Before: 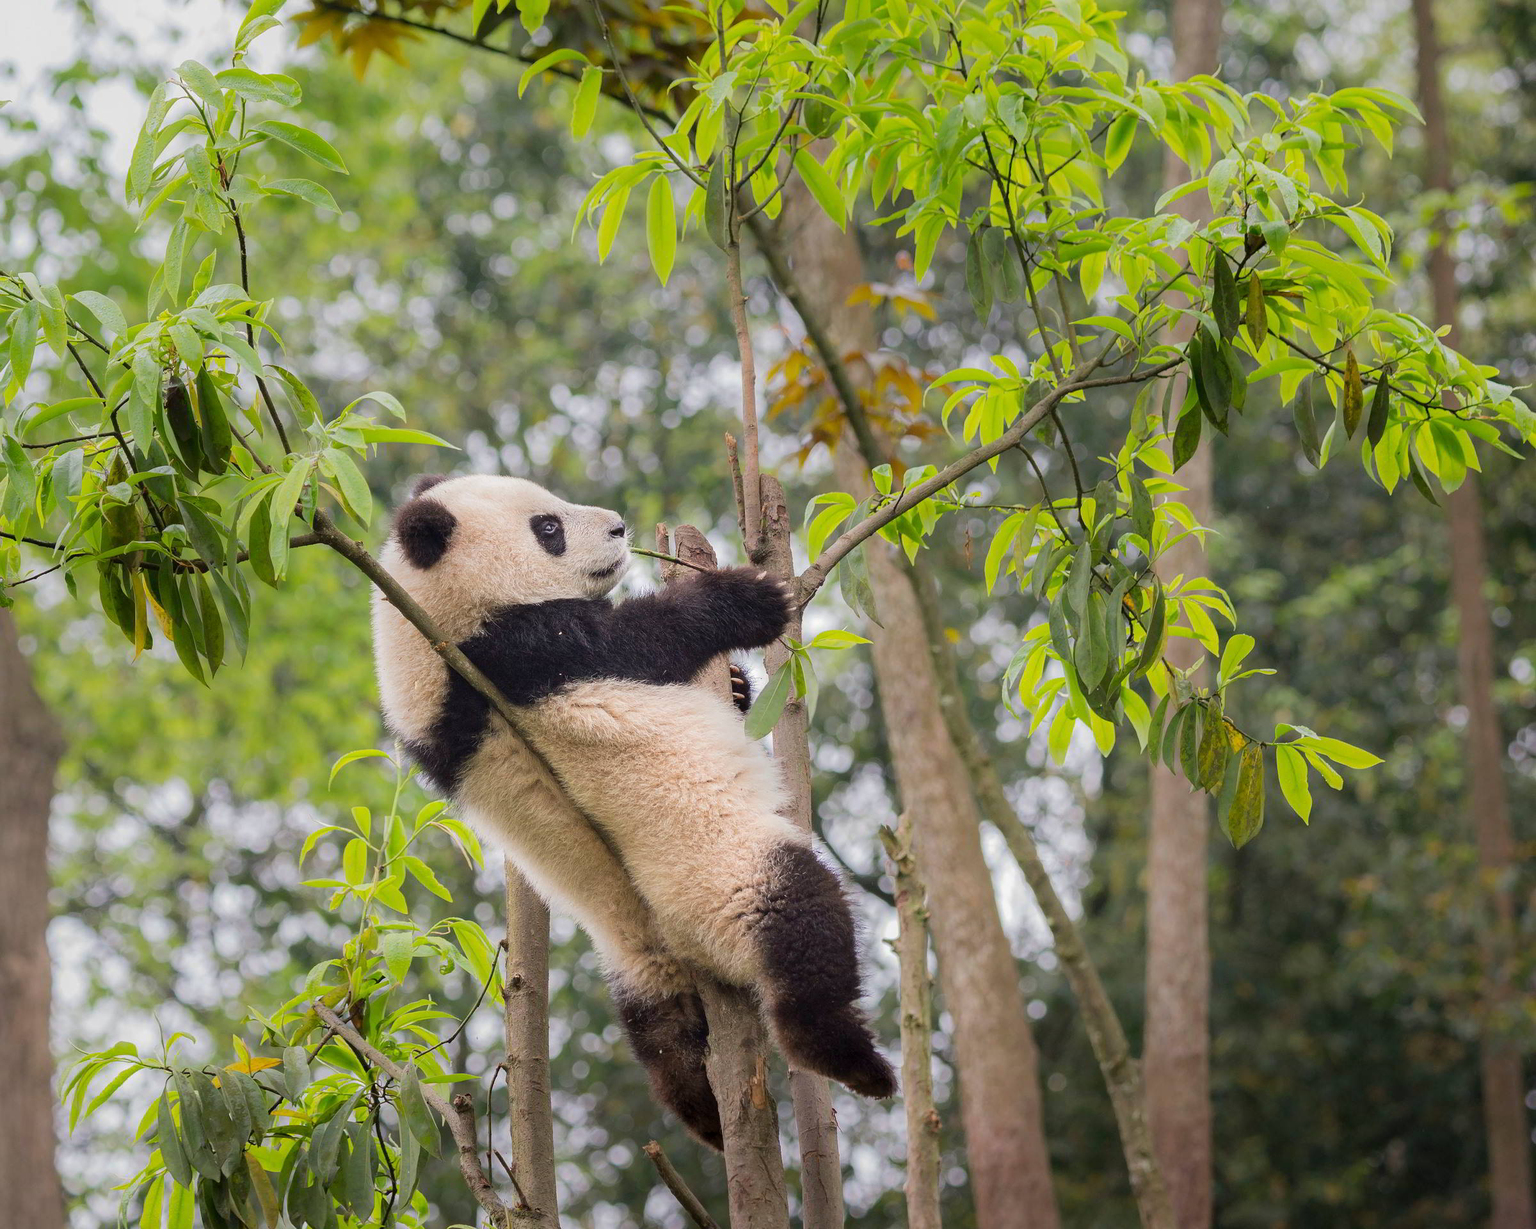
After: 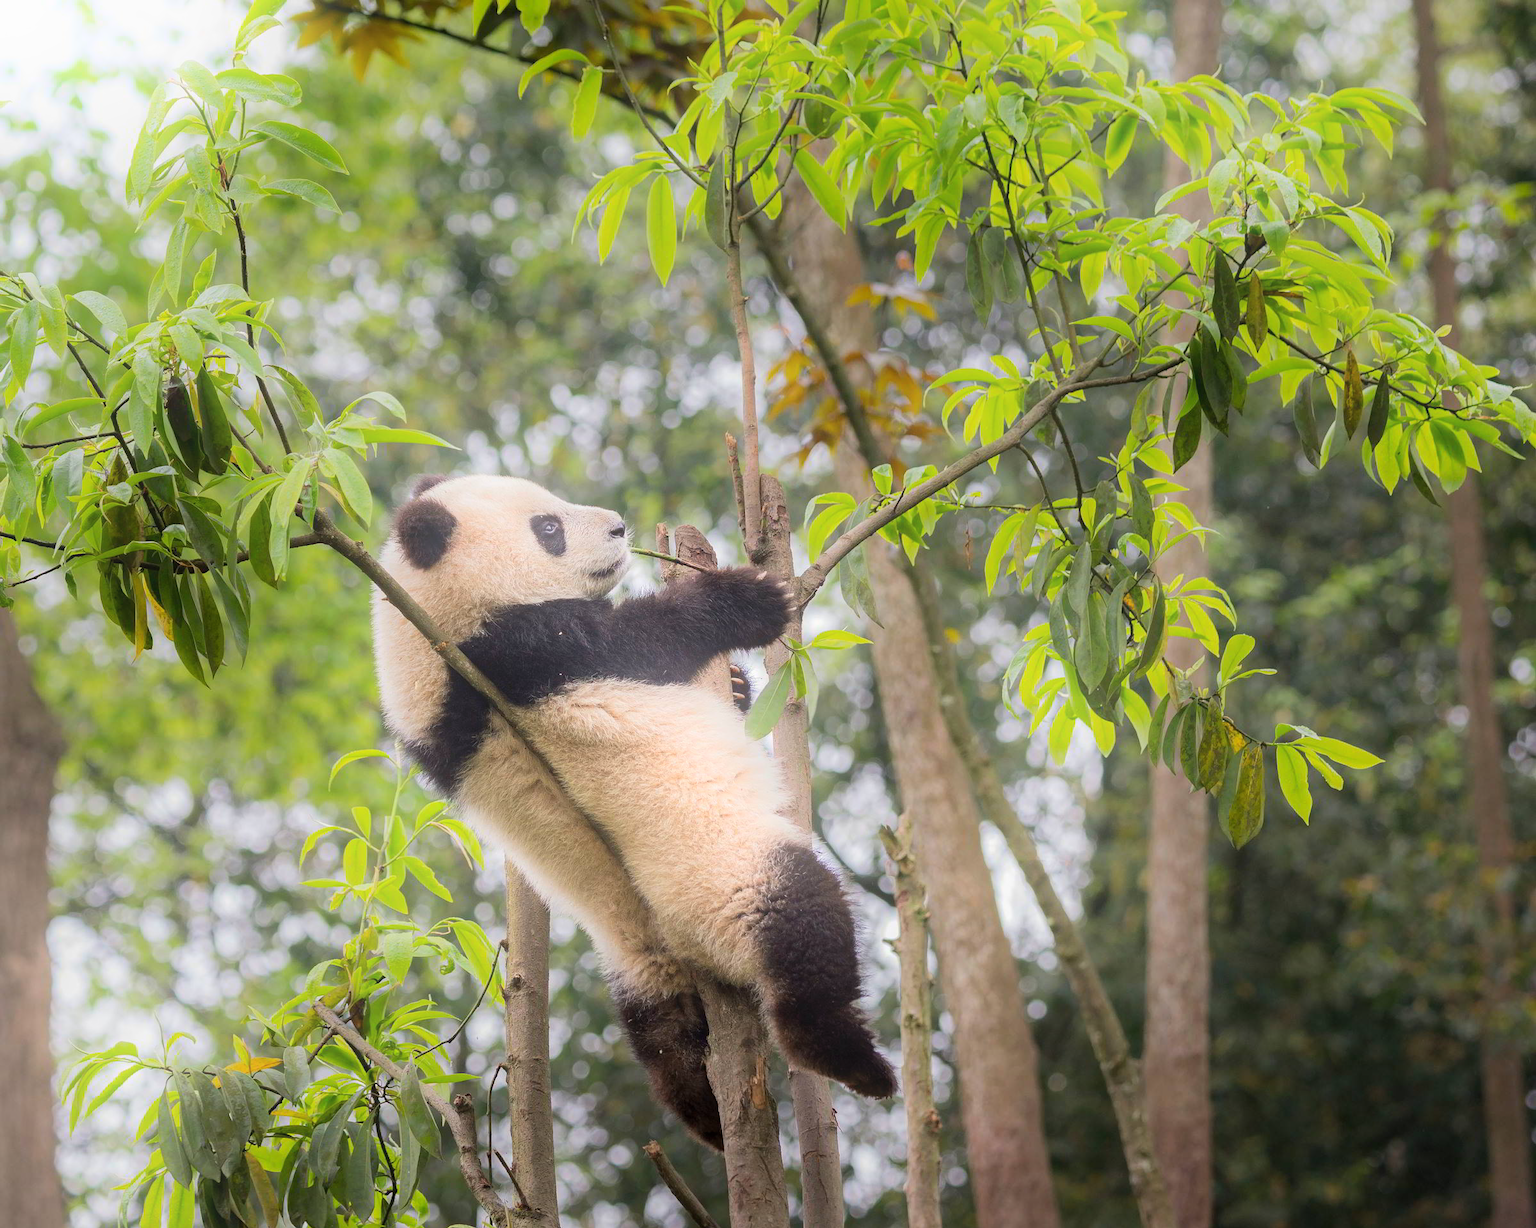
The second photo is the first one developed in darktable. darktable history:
tone curve: curves: ch0 [(0, 0) (0.265, 0.253) (0.732, 0.751) (1, 1)], color space Lab, linked channels, preserve colors none
bloom: on, module defaults
